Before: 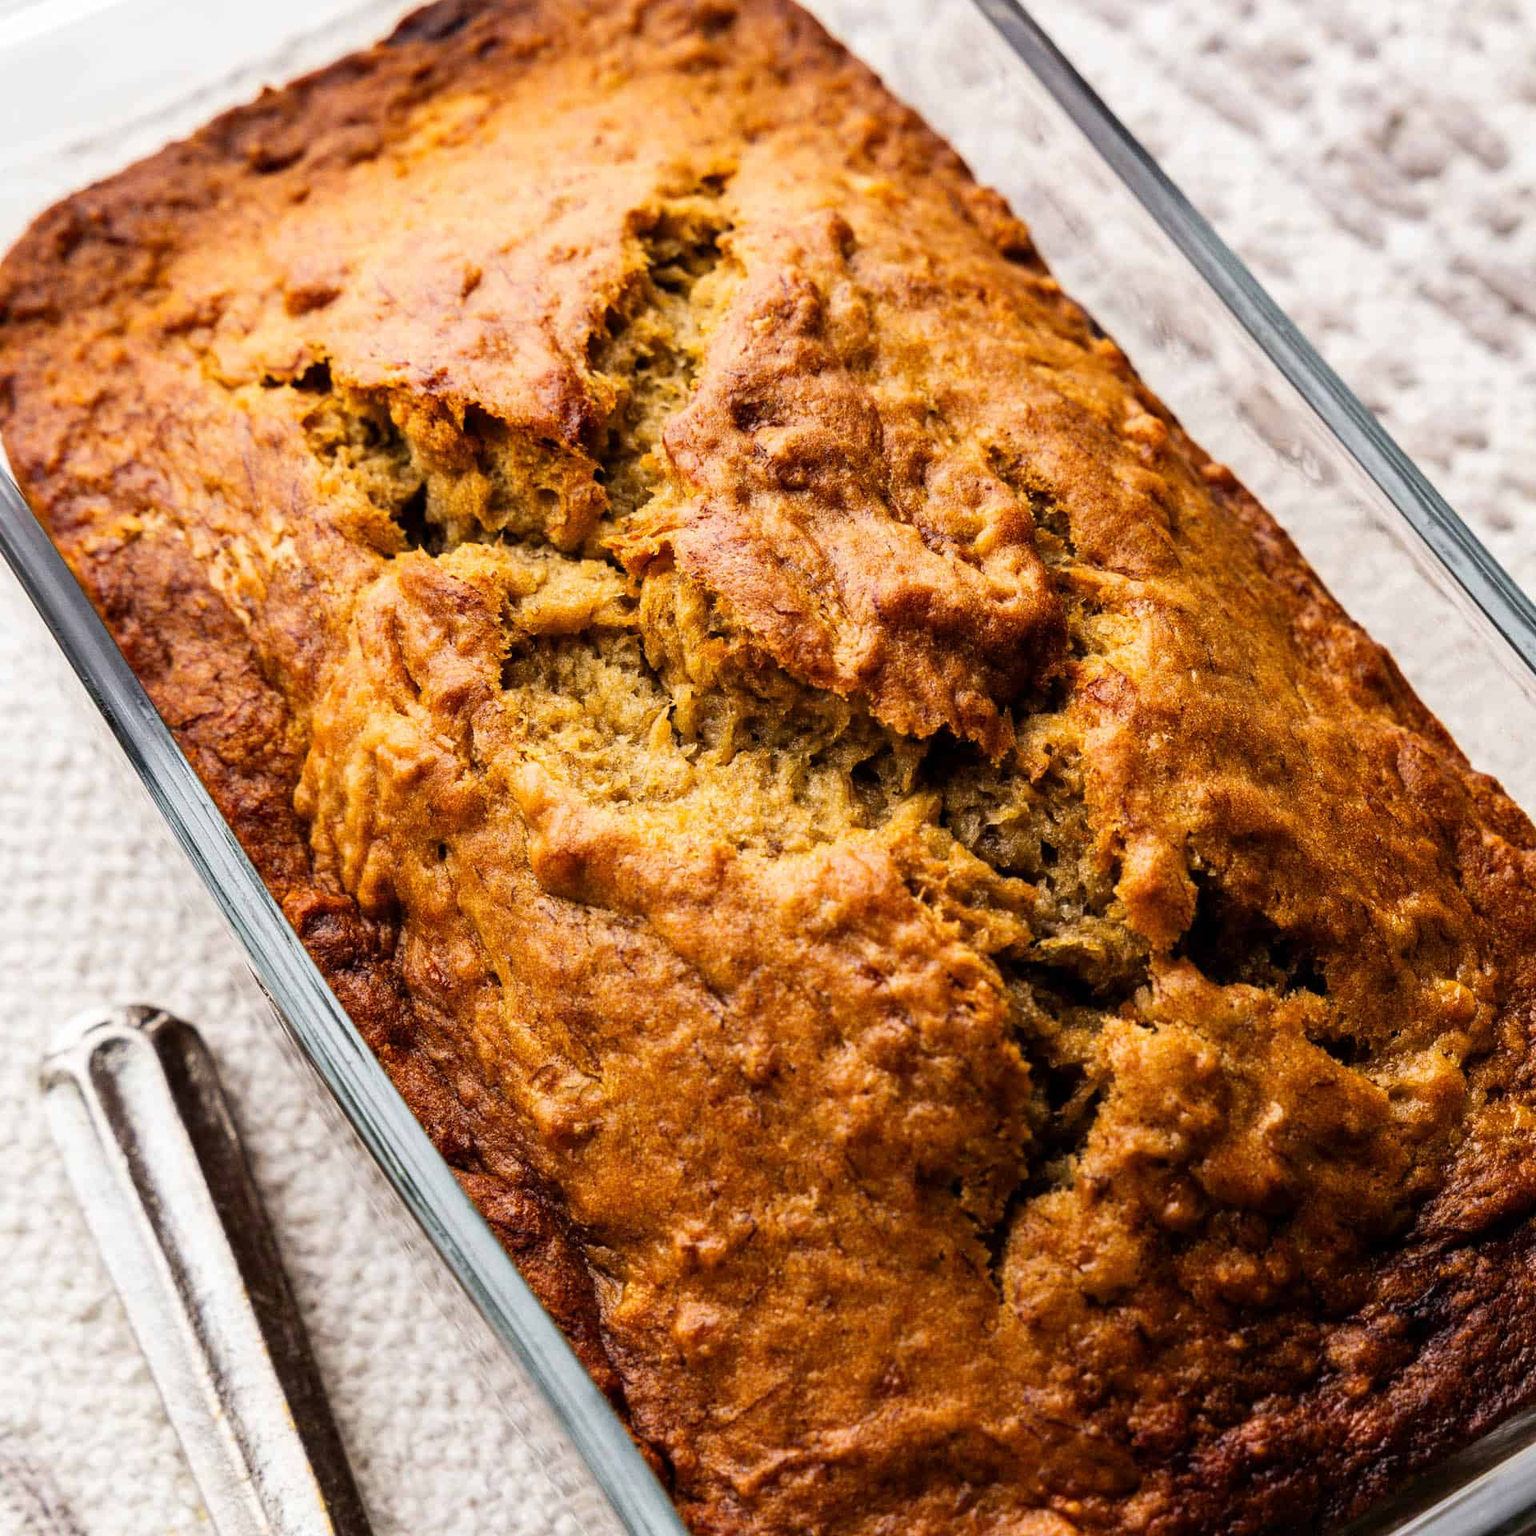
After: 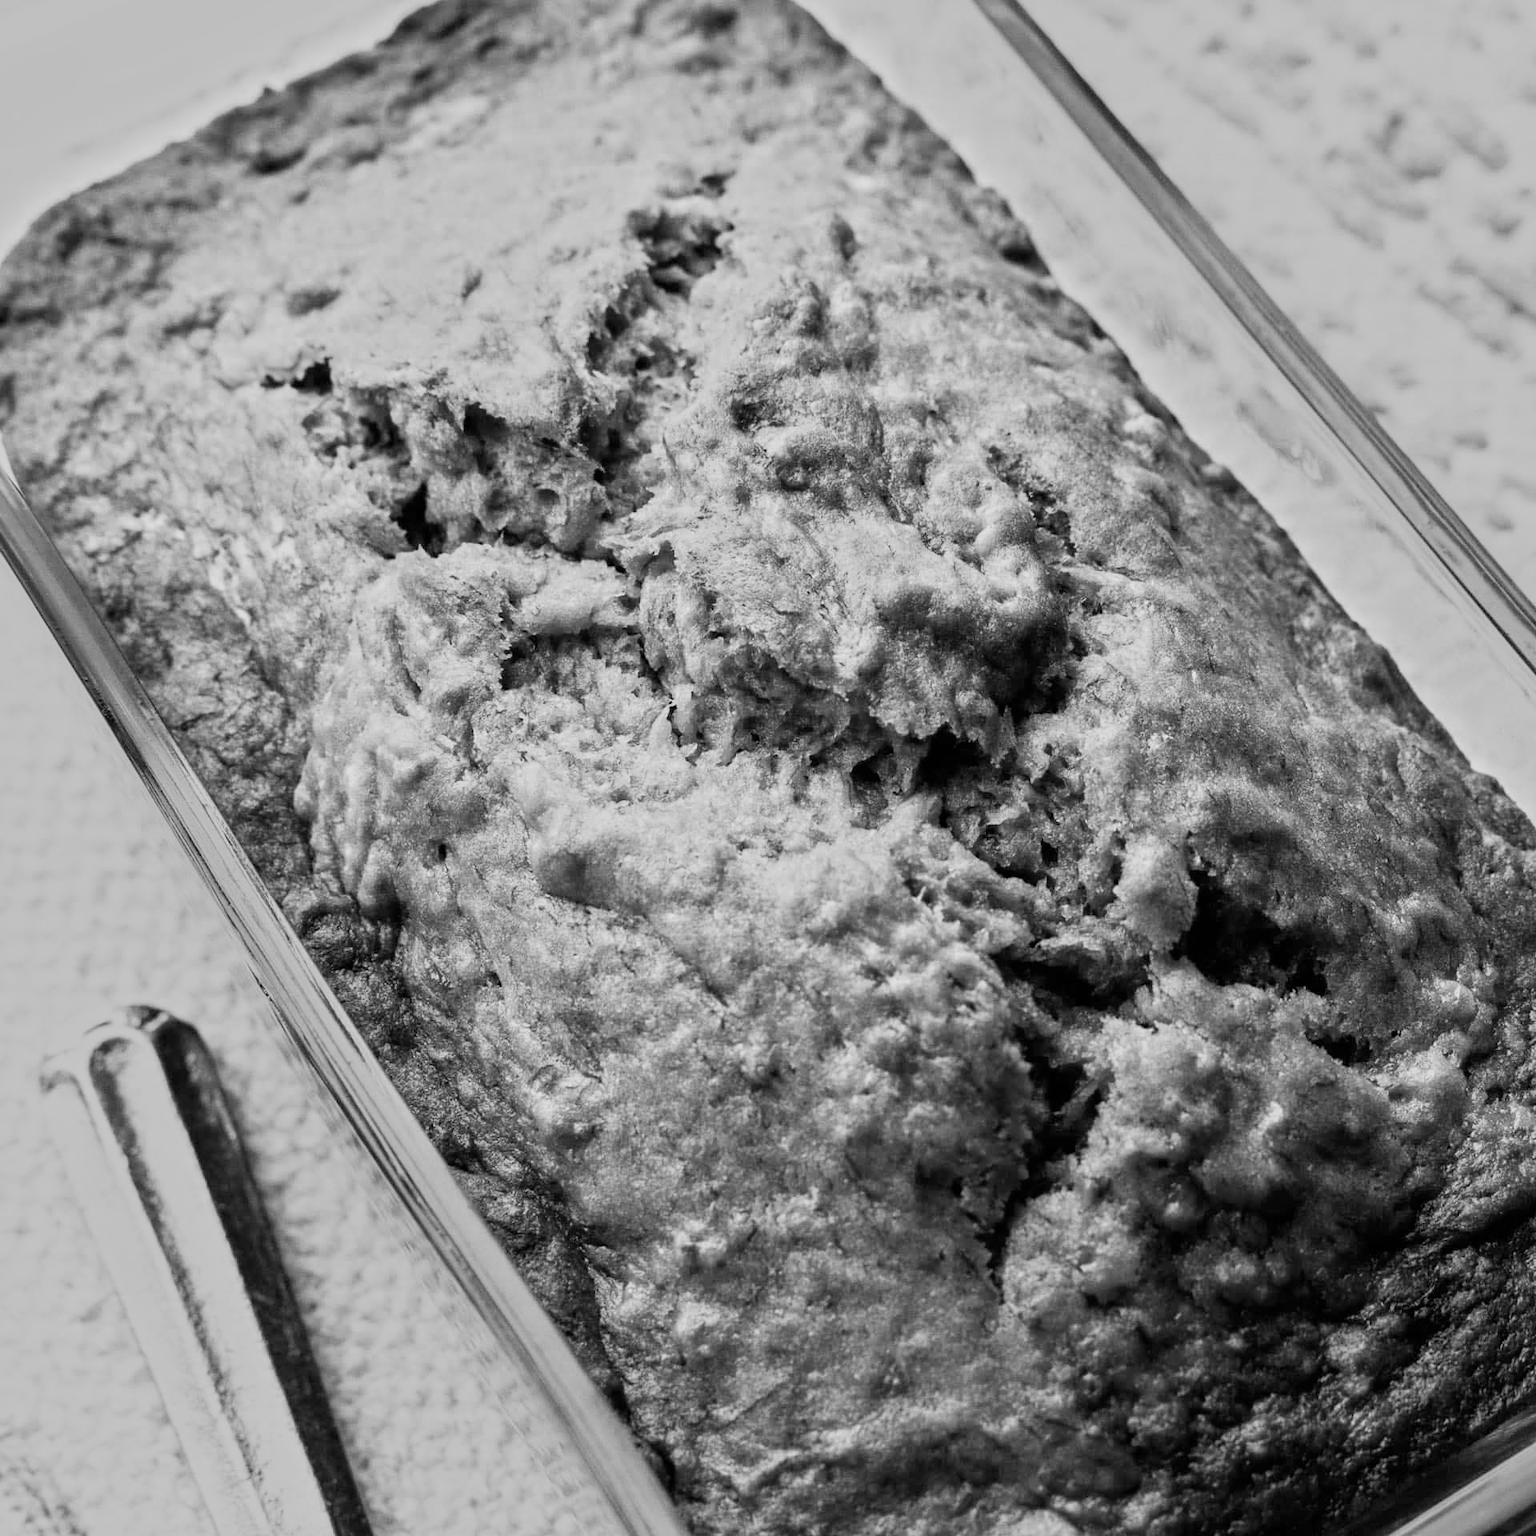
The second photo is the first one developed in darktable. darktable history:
filmic rgb: black relative exposure -11.35 EV, white relative exposure 3.22 EV, hardness 6.76, color science v6 (2022)
exposure: black level correction 0, exposure 0.7 EV, compensate exposure bias true, compensate highlight preservation false
monochrome: a 79.32, b 81.83, size 1.1
